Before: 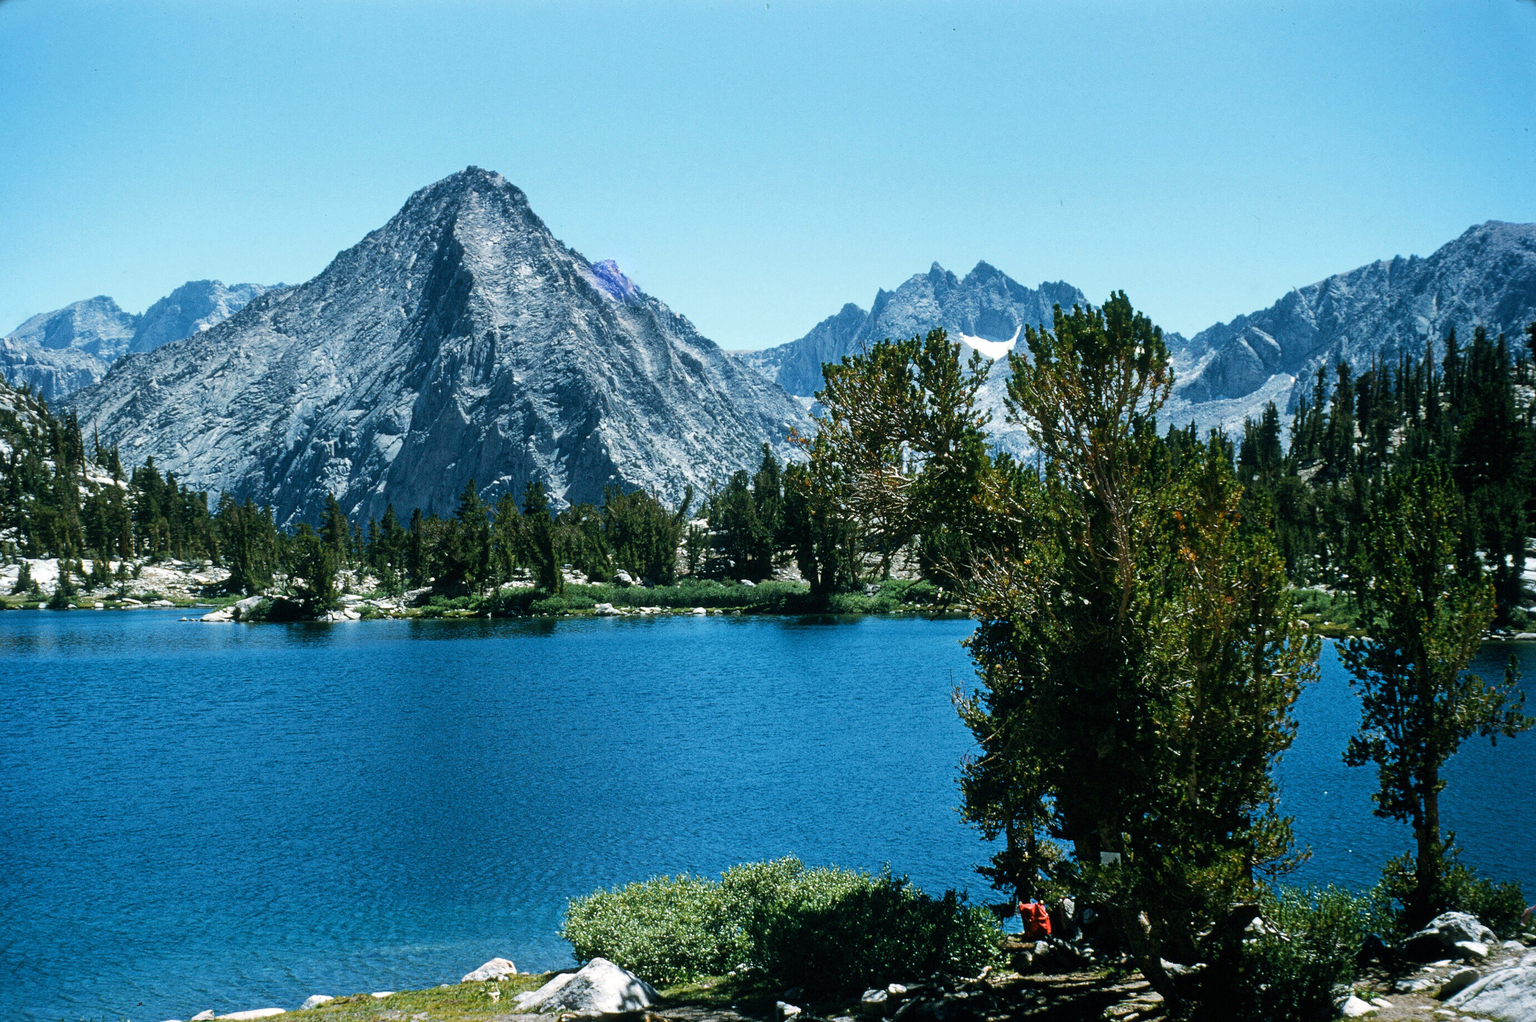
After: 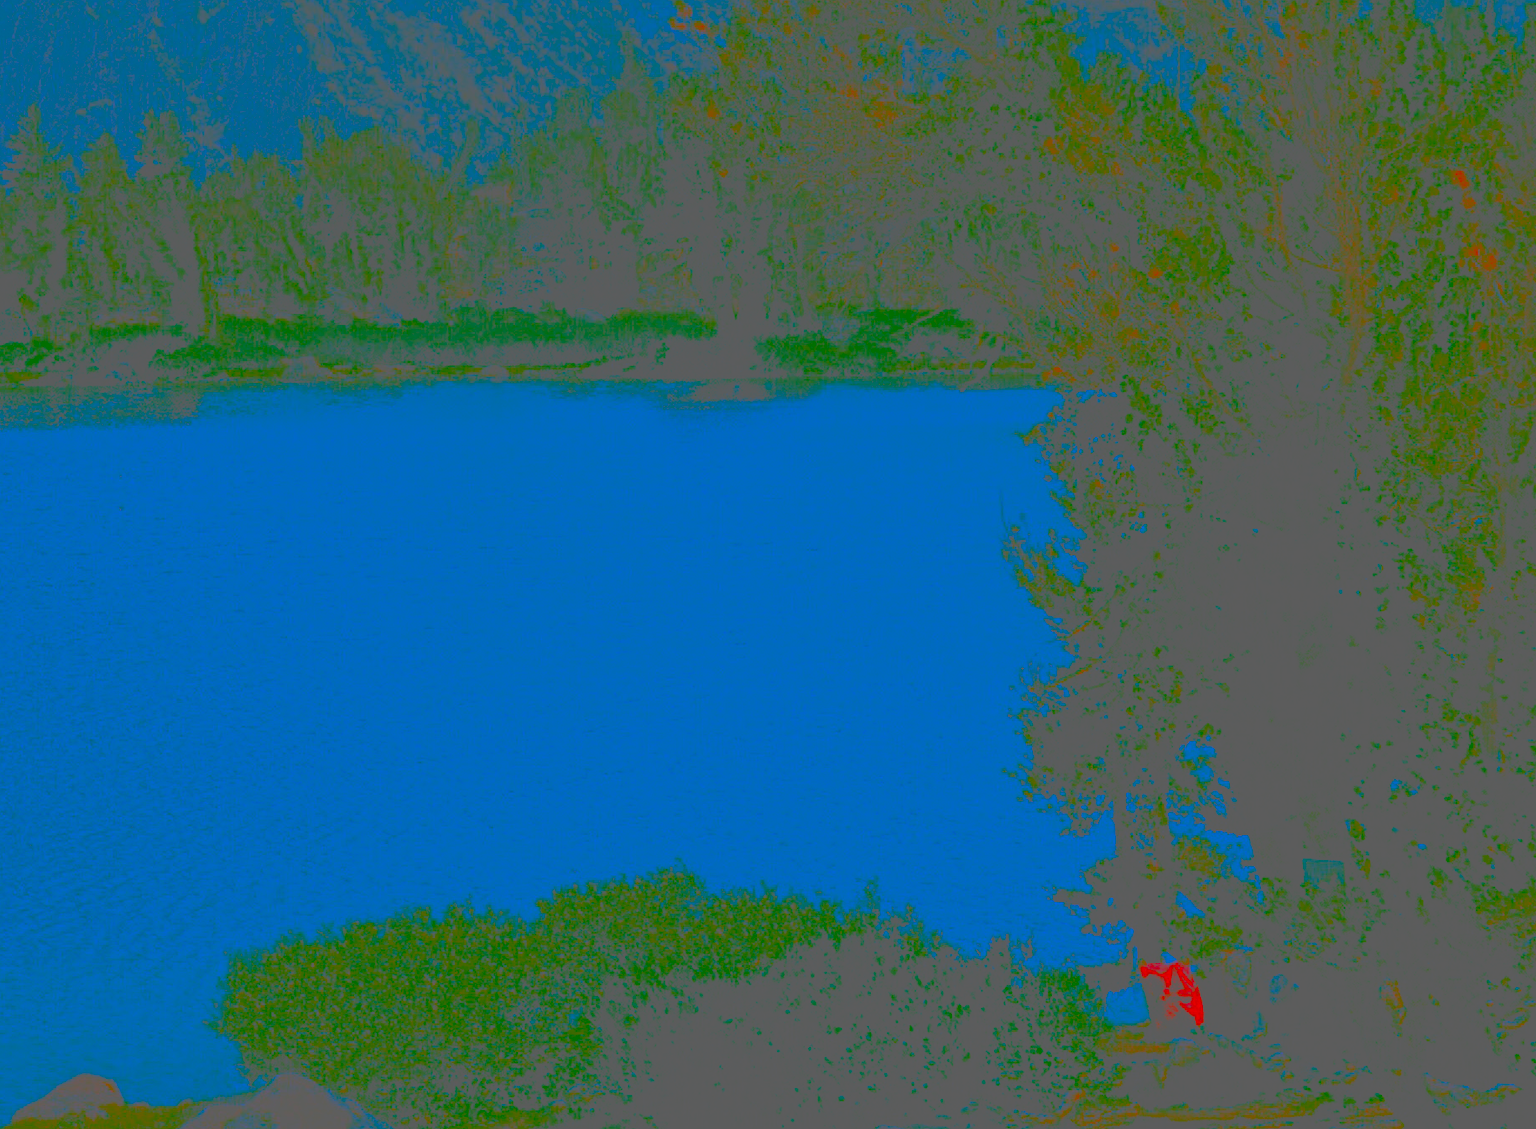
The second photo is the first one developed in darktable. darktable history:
crop: left 29.672%, top 41.786%, right 20.851%, bottom 3.487%
contrast brightness saturation: contrast -0.99, brightness -0.17, saturation 0.75
filmic rgb: white relative exposure 3.9 EV, hardness 4.26
